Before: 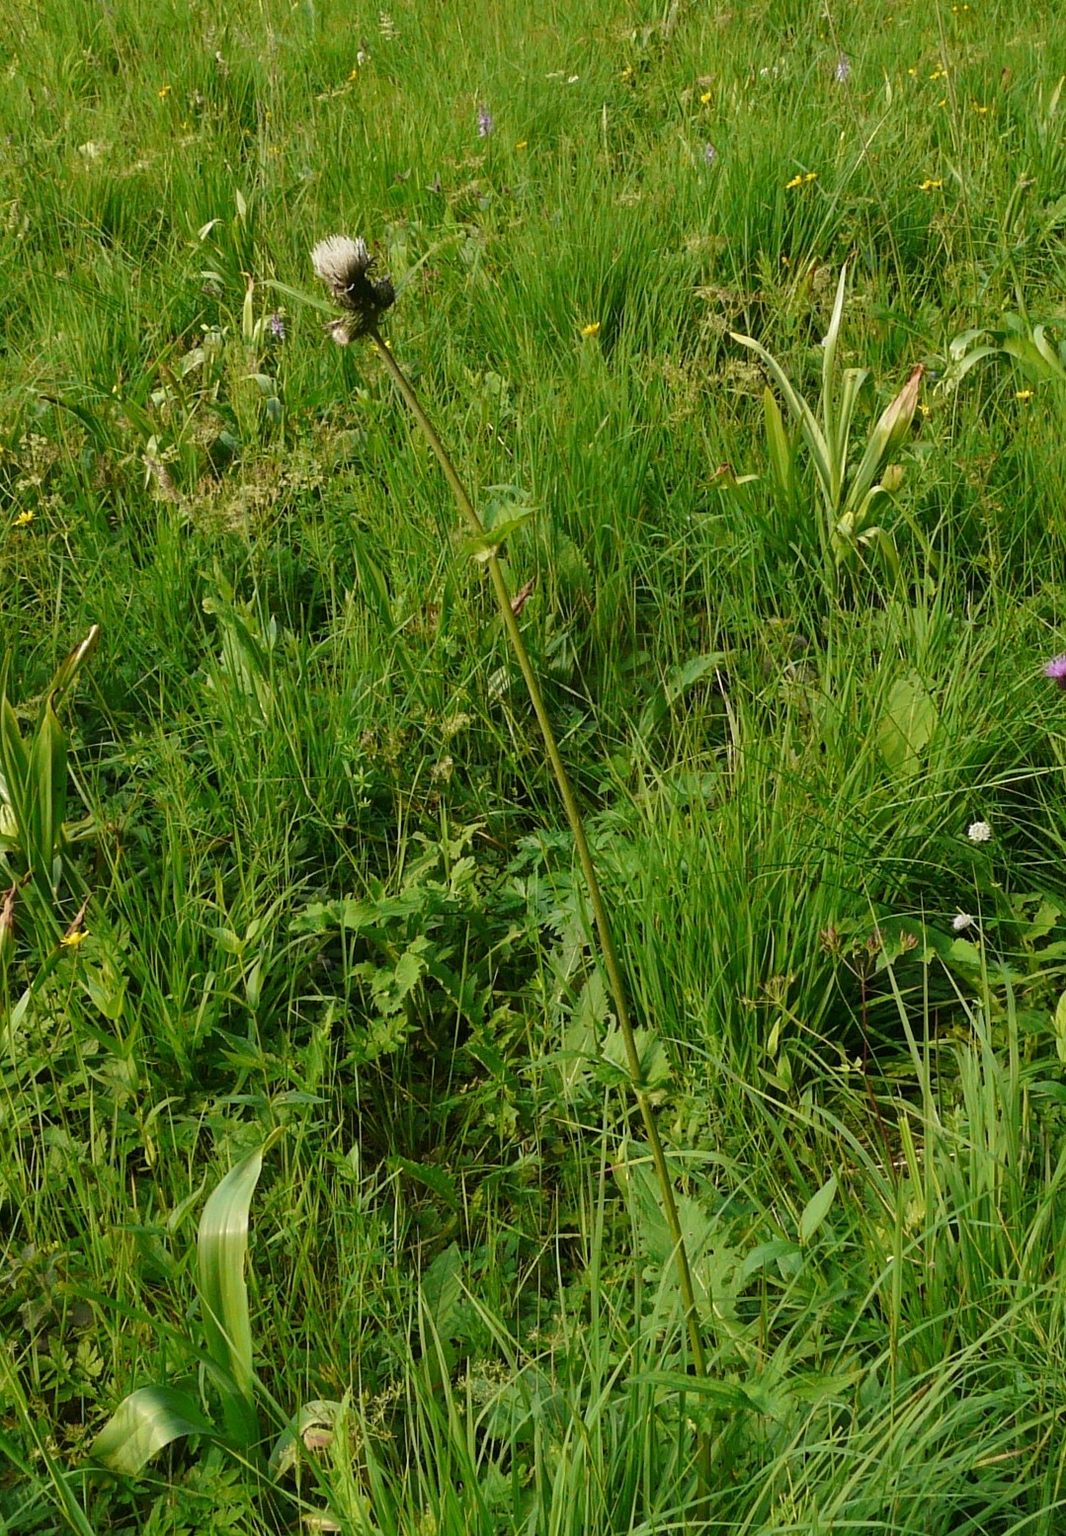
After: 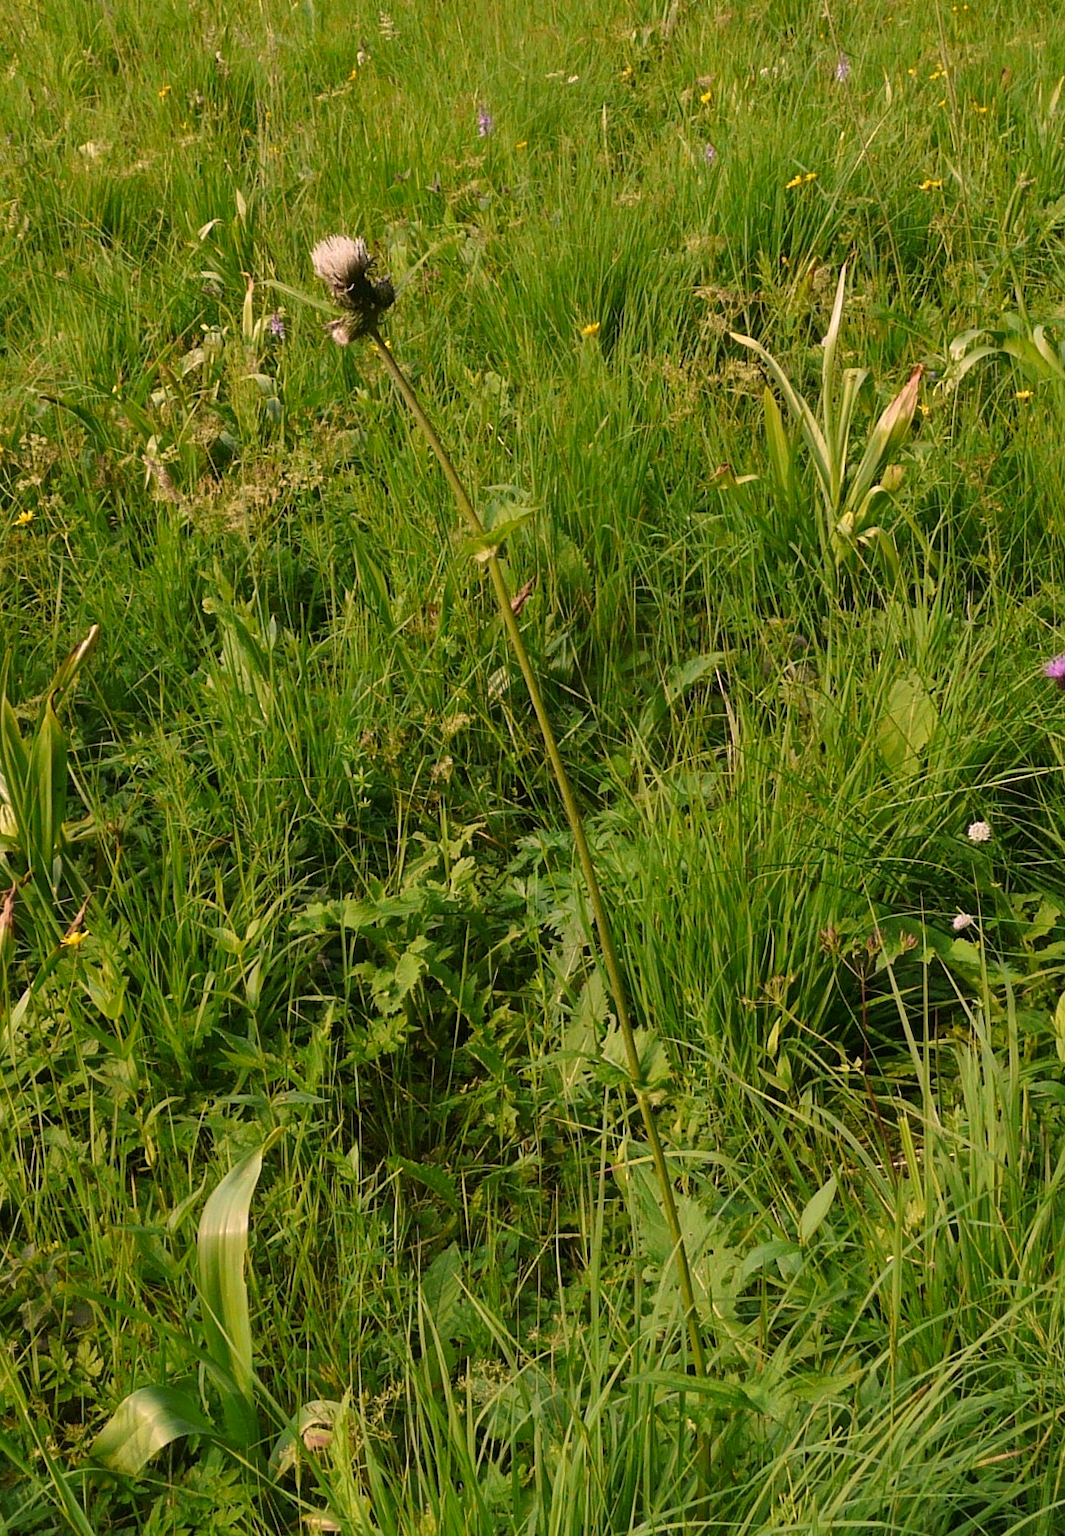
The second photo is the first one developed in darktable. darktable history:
color correction: highlights a* 14.6, highlights b* 4.79
color calibration: illuminant same as pipeline (D50), adaptation XYZ, x 0.346, y 0.358, temperature 5020.08 K, gamut compression 0.981
